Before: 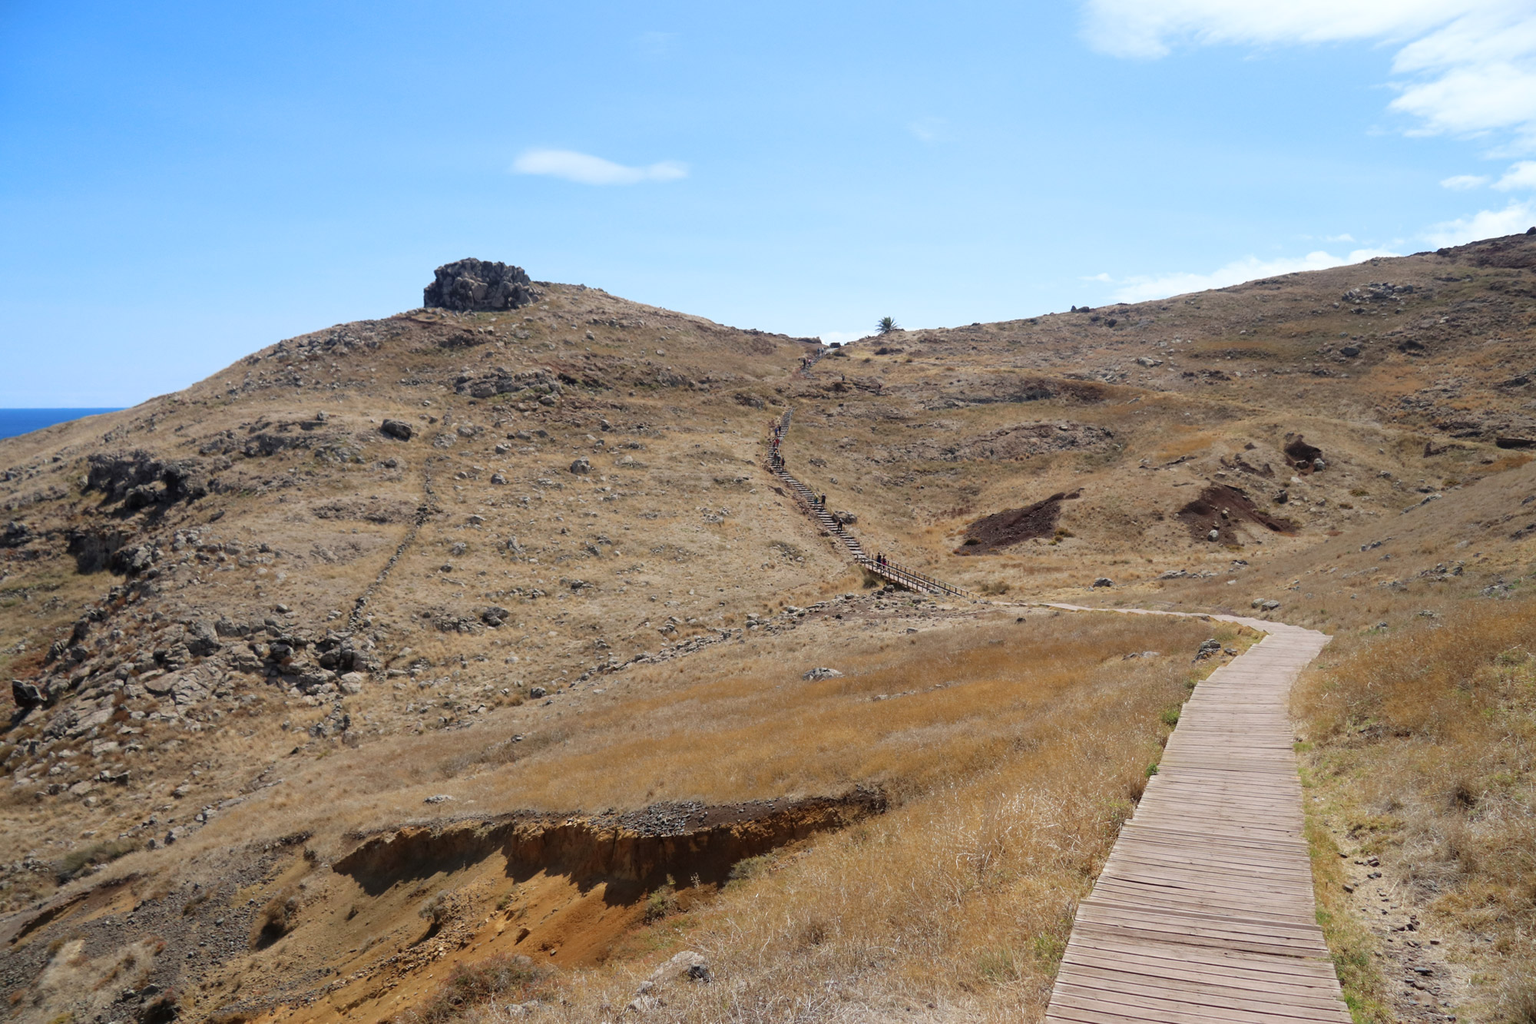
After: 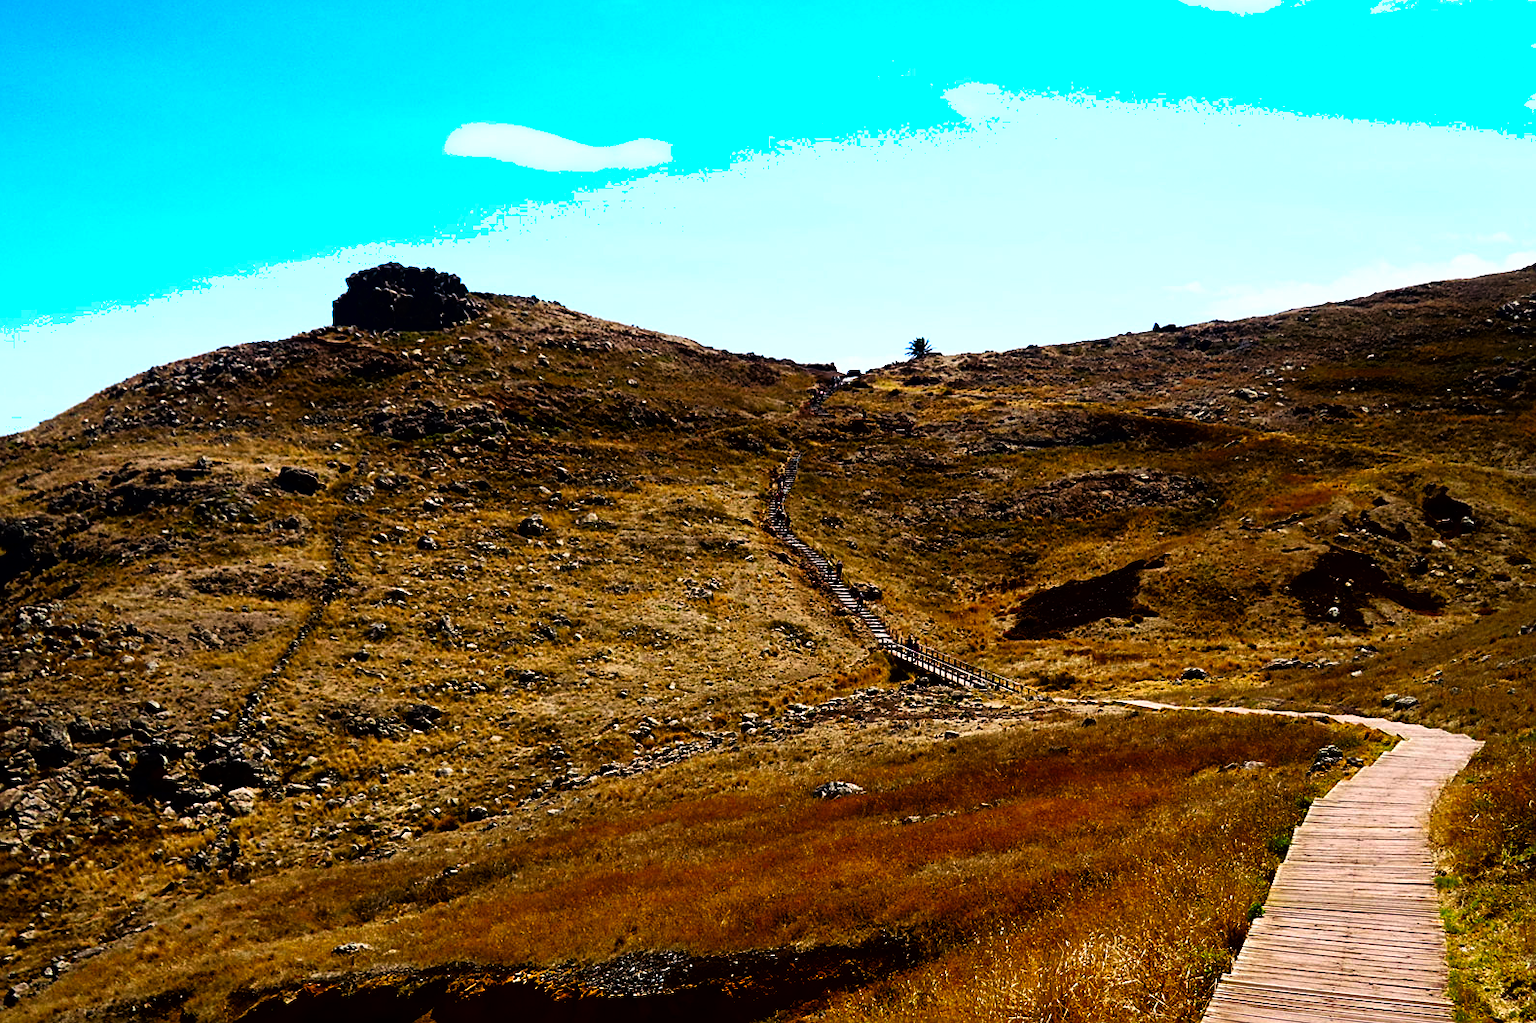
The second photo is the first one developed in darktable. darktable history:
crop and rotate: left 10.545%, top 5.02%, right 10.506%, bottom 16.081%
shadows and highlights: shadows 9.41, white point adjustment 1.02, highlights -39.28, shadows color adjustment 98%, highlights color adjustment 59.27%
exposure: exposure 0.6 EV, compensate highlight preservation false
contrast brightness saturation: brightness -0.988, saturation 0.997
tone curve: curves: ch0 [(0, 0) (0.082, 0.02) (0.129, 0.078) (0.275, 0.301) (0.67, 0.809) (1, 1)], color space Lab, linked channels, preserve colors none
sharpen: on, module defaults
